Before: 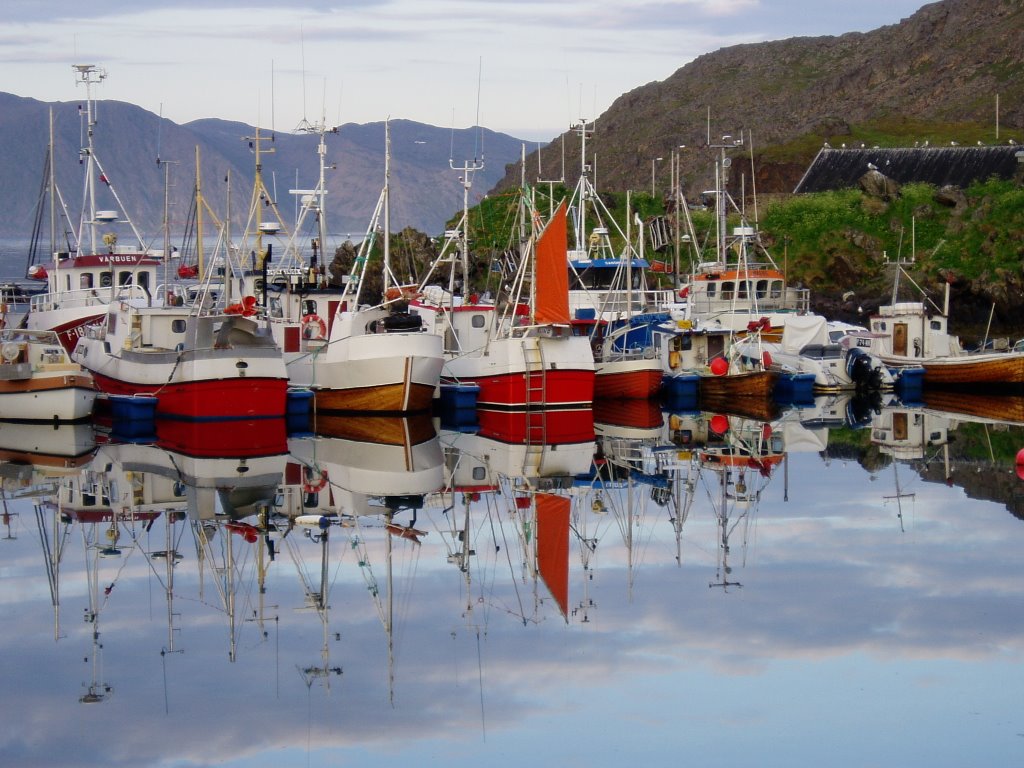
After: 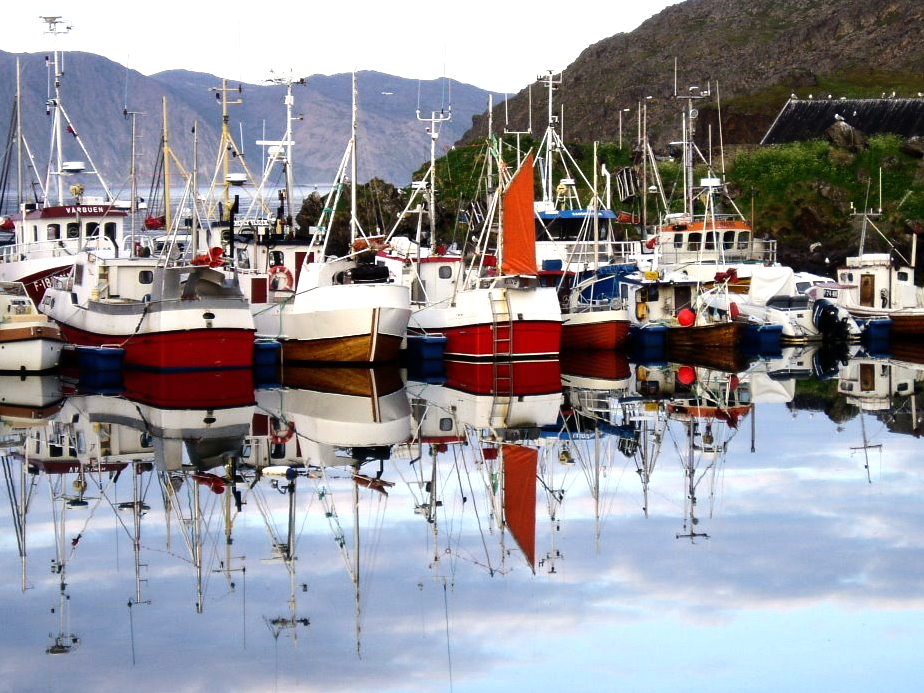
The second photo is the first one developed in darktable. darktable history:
tone equalizer: -8 EV -1.08 EV, -7 EV -1.01 EV, -6 EV -0.867 EV, -5 EV -0.578 EV, -3 EV 0.578 EV, -2 EV 0.867 EV, -1 EV 1.01 EV, +0 EV 1.08 EV, edges refinement/feathering 500, mask exposure compensation -1.57 EV, preserve details no
crop: left 3.305%, top 6.436%, right 6.389%, bottom 3.258%
